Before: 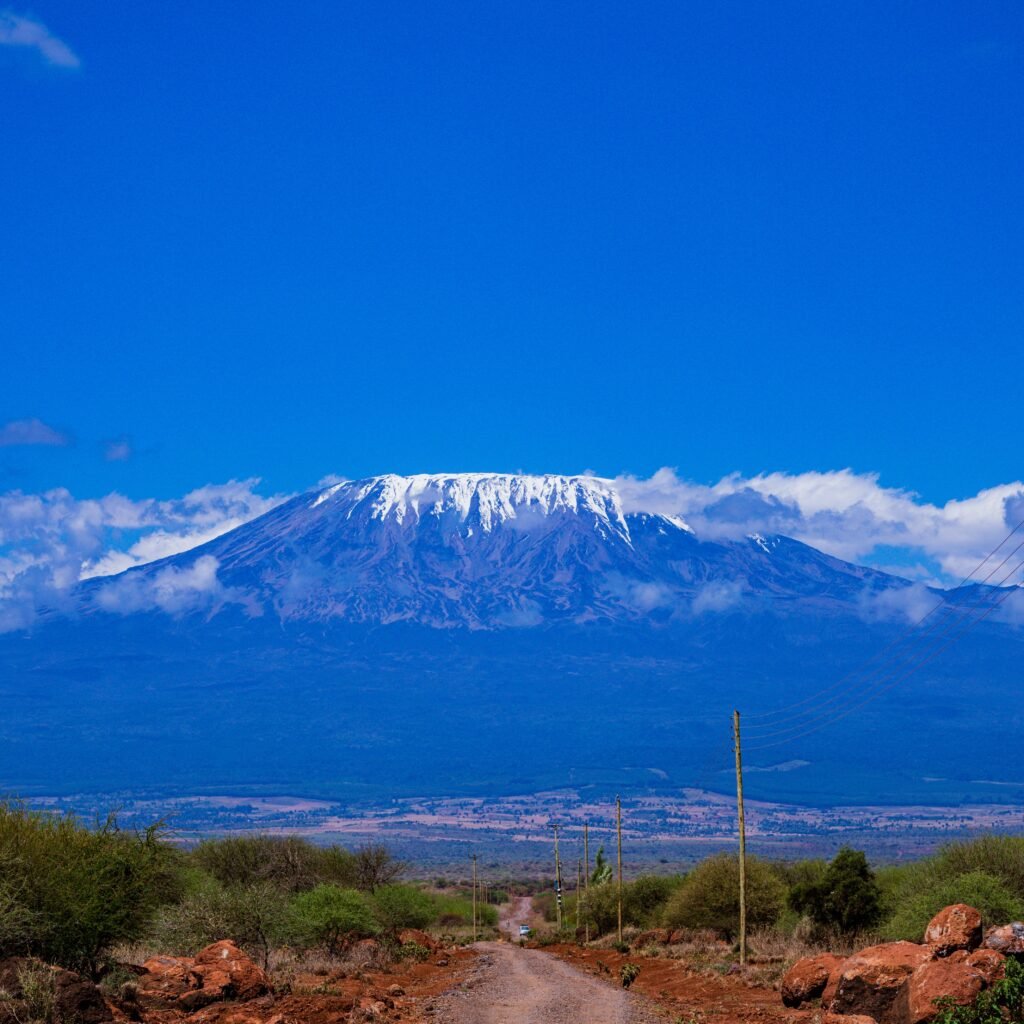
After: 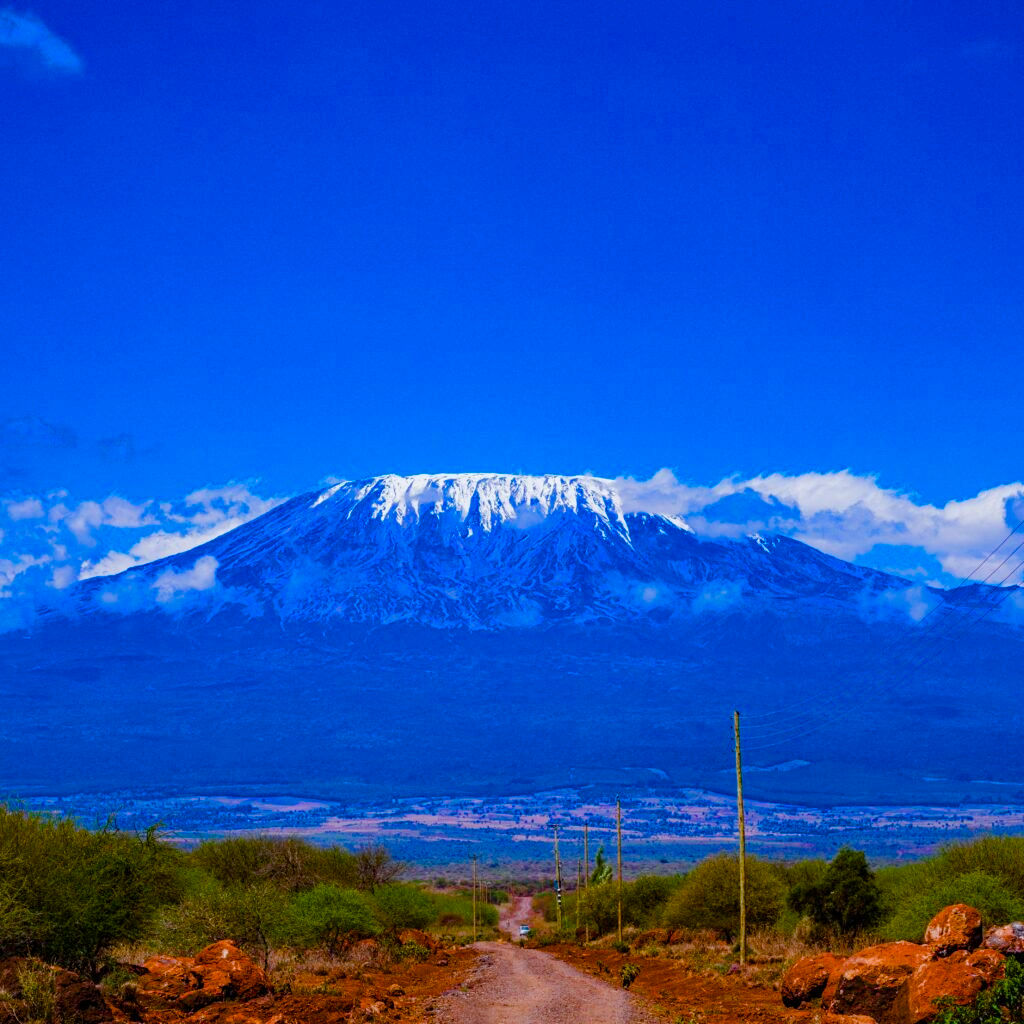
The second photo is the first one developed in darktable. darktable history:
color balance rgb: linear chroma grading › shadows 31.359%, linear chroma grading › global chroma -1.738%, linear chroma grading › mid-tones 4.105%, perceptual saturation grading › global saturation 38.832%, perceptual saturation grading › highlights -25.74%, perceptual saturation grading › mid-tones 35.279%, perceptual saturation grading › shadows 35.663%
color correction: highlights a* 0.033, highlights b* -0.57
